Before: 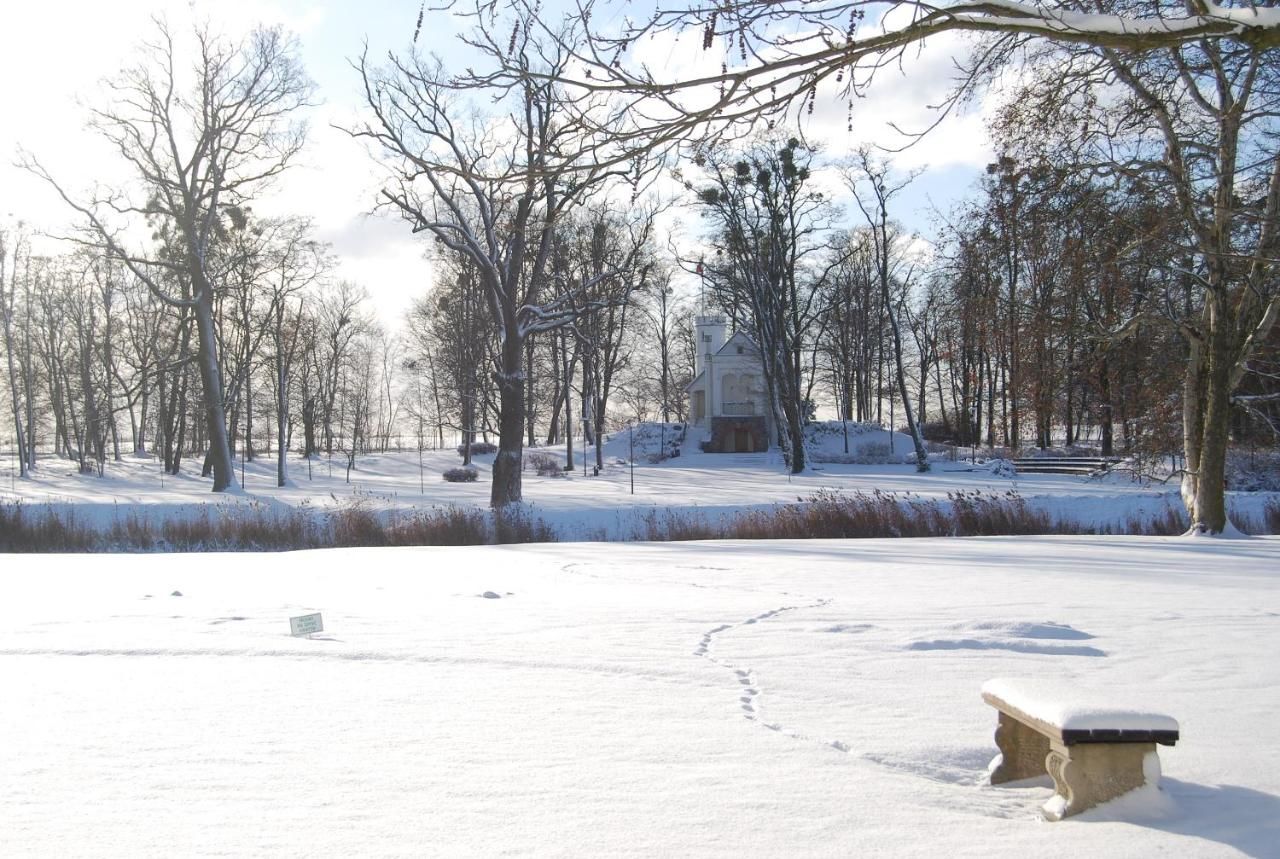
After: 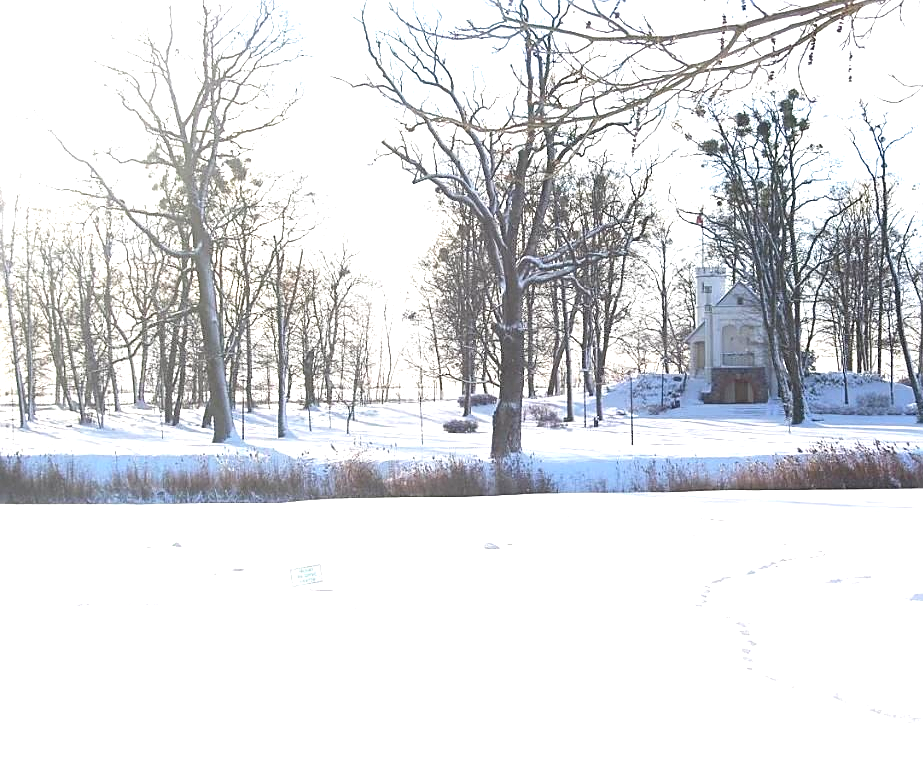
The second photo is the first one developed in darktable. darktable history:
sharpen: on, module defaults
crop: top 5.811%, right 27.857%, bottom 5.516%
exposure: black level correction 0, exposure 1.096 EV, compensate highlight preservation false
